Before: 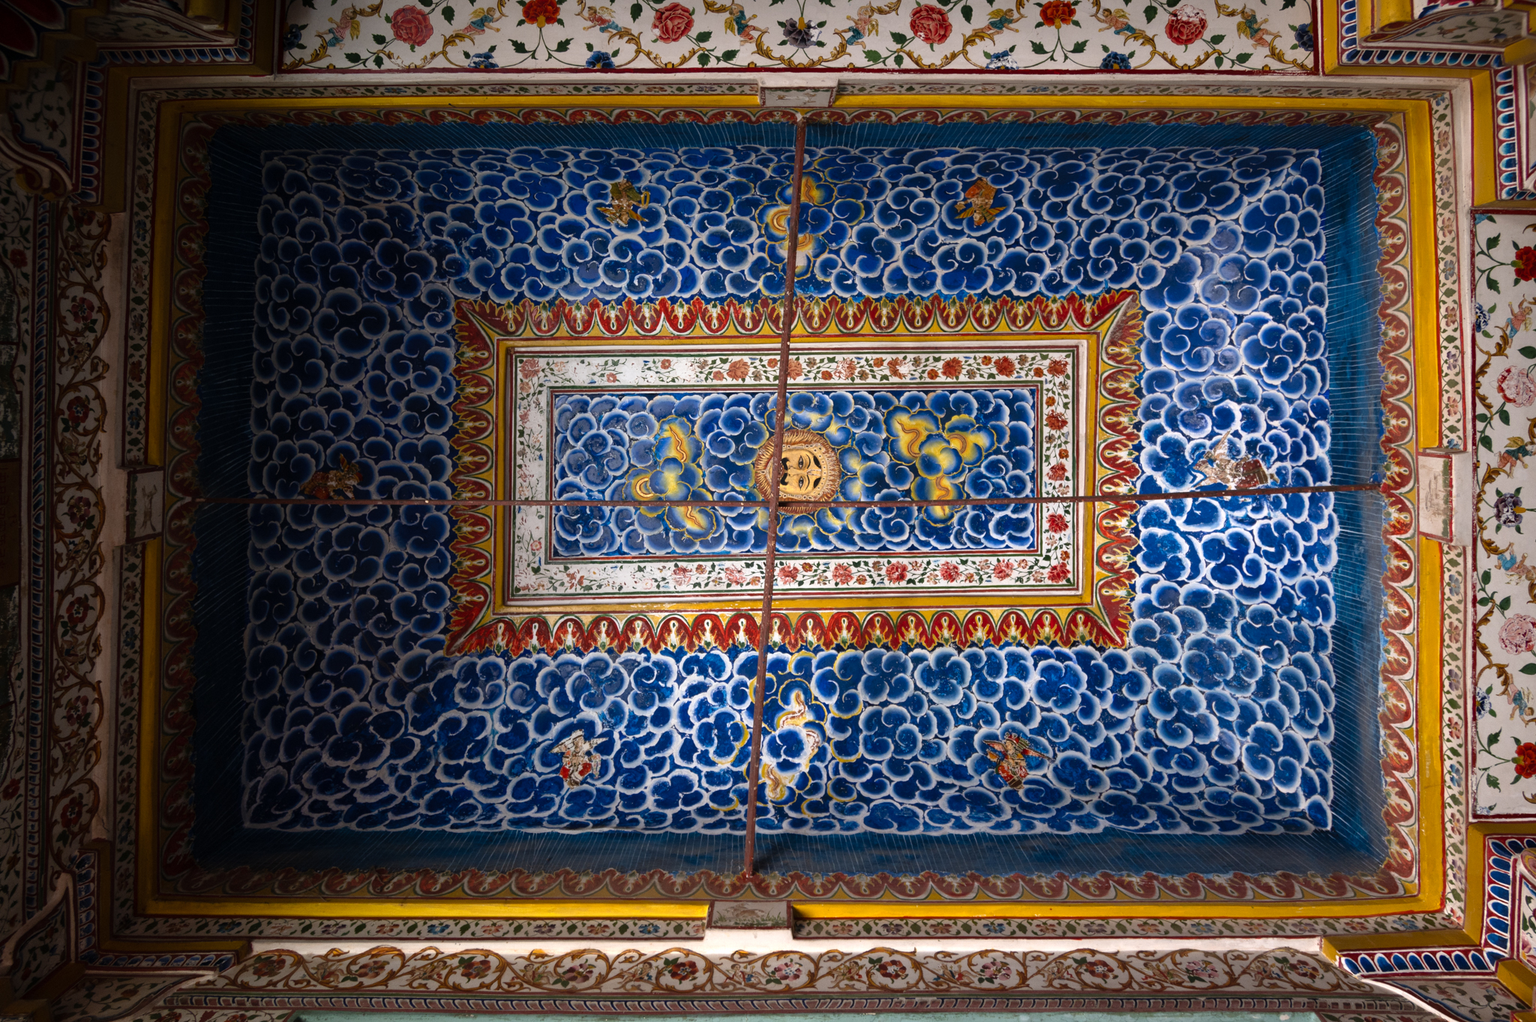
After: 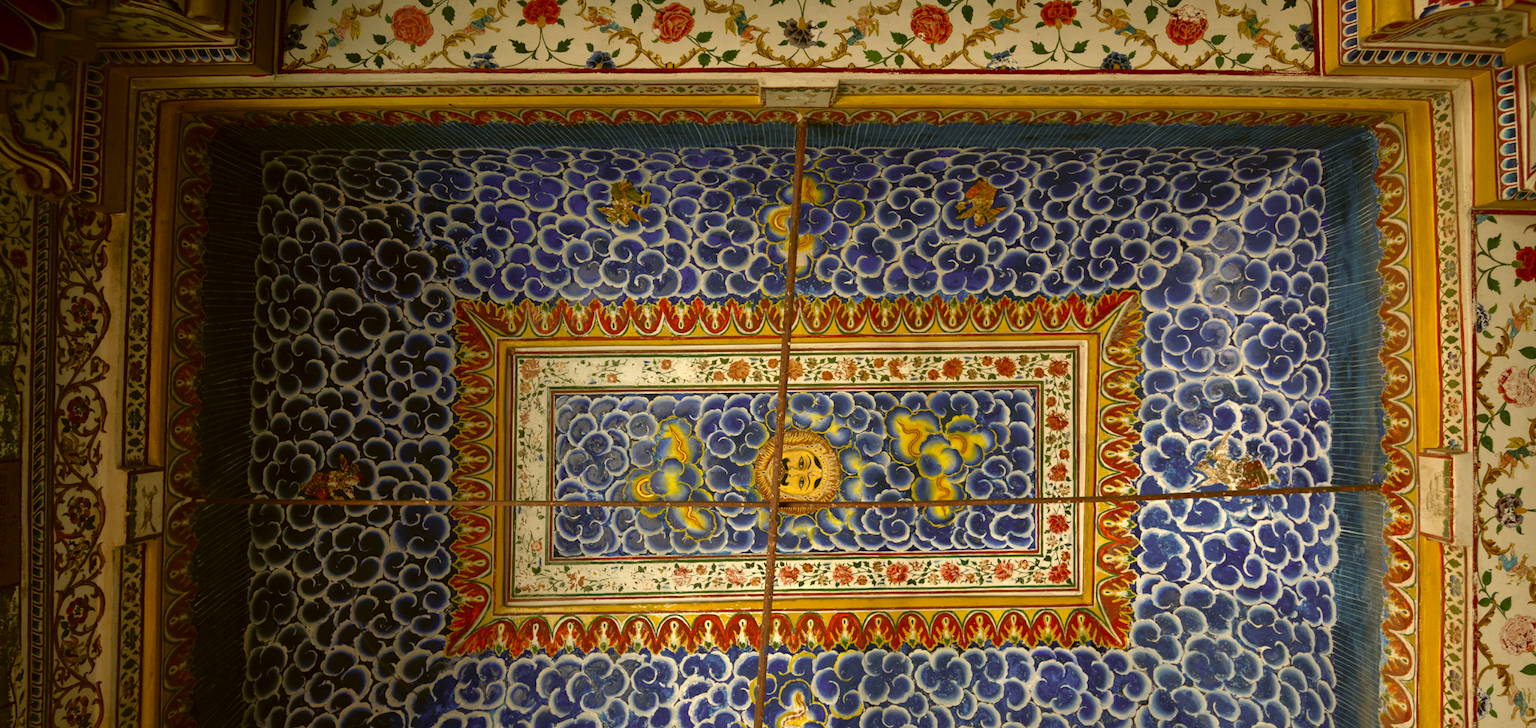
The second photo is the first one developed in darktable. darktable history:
crop: right 0%, bottom 28.759%
shadows and highlights: highlights color adjustment 56.6%
color correction: highlights a* 0.141, highlights b* 29.1, shadows a* -0.243, shadows b* 20.93
